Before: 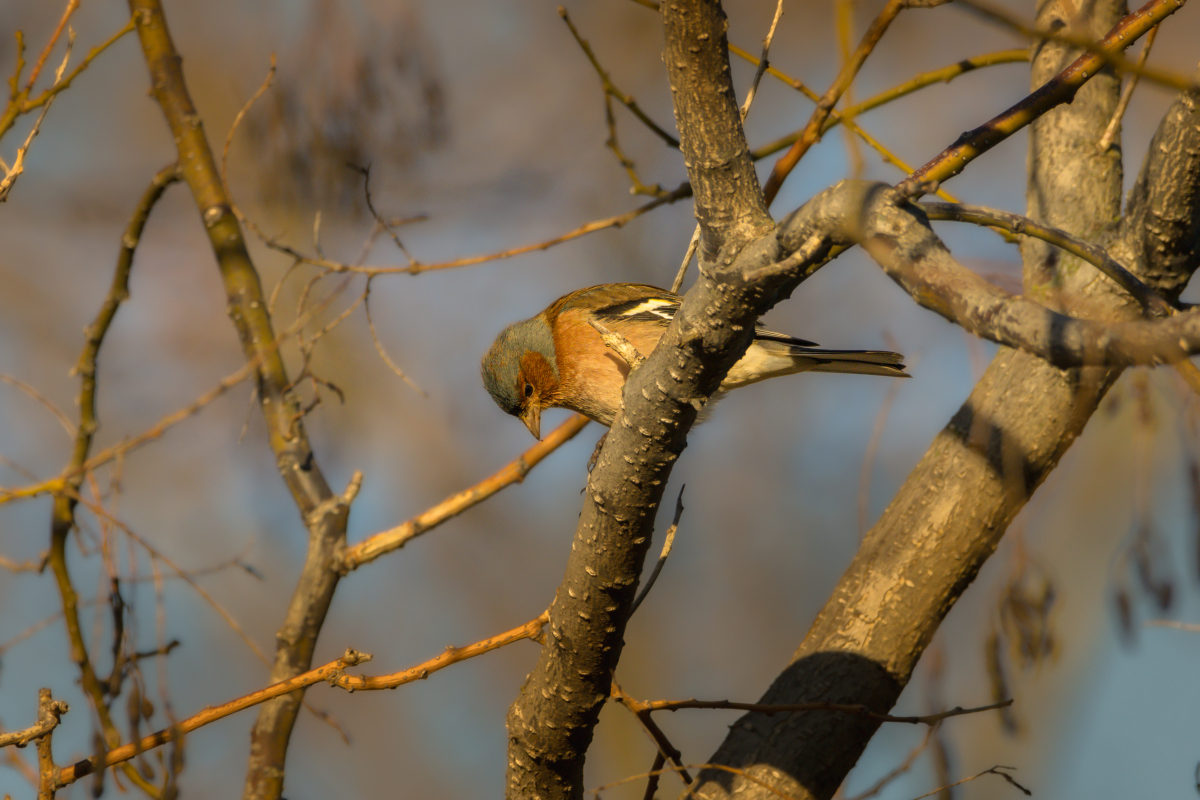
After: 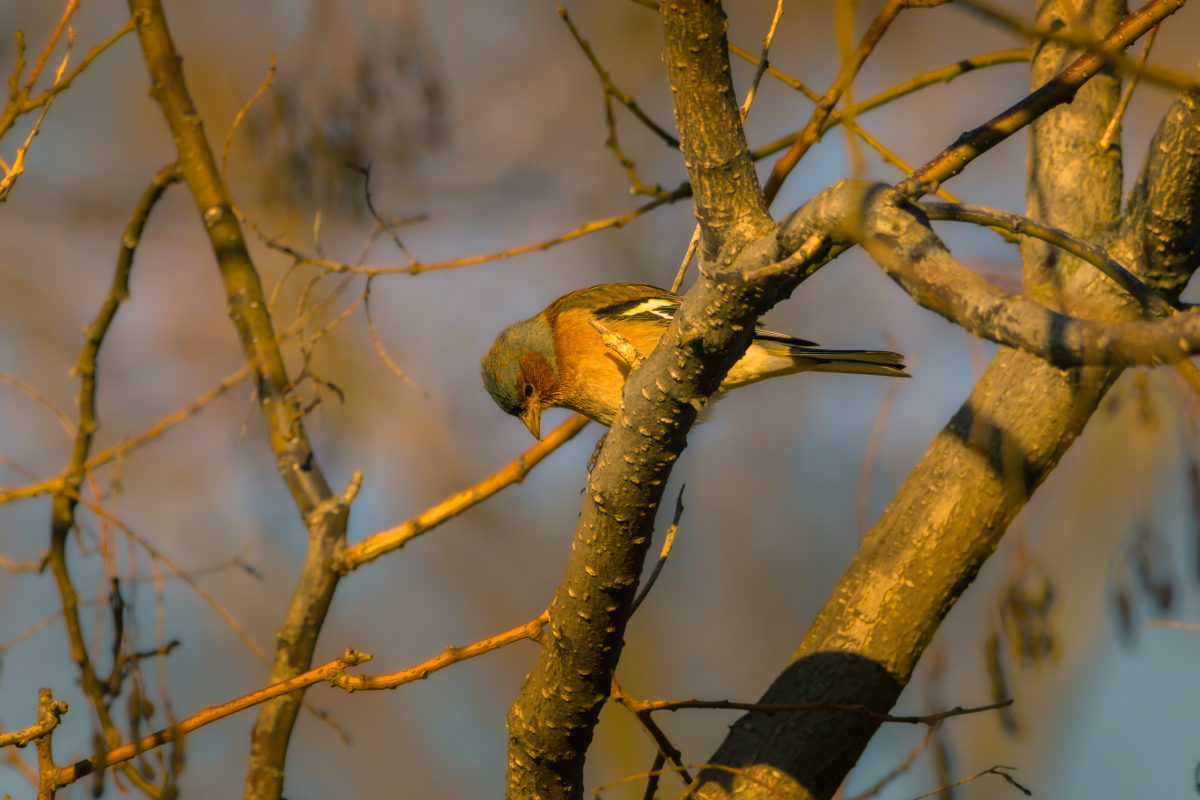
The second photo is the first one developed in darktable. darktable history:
color balance rgb: shadows lift › luminance -7.338%, shadows lift › chroma 2.218%, shadows lift › hue 201.61°, highlights gain › chroma 2.367%, highlights gain › hue 35.75°, perceptual saturation grading › global saturation 9.644%, global vibrance 27.906%
